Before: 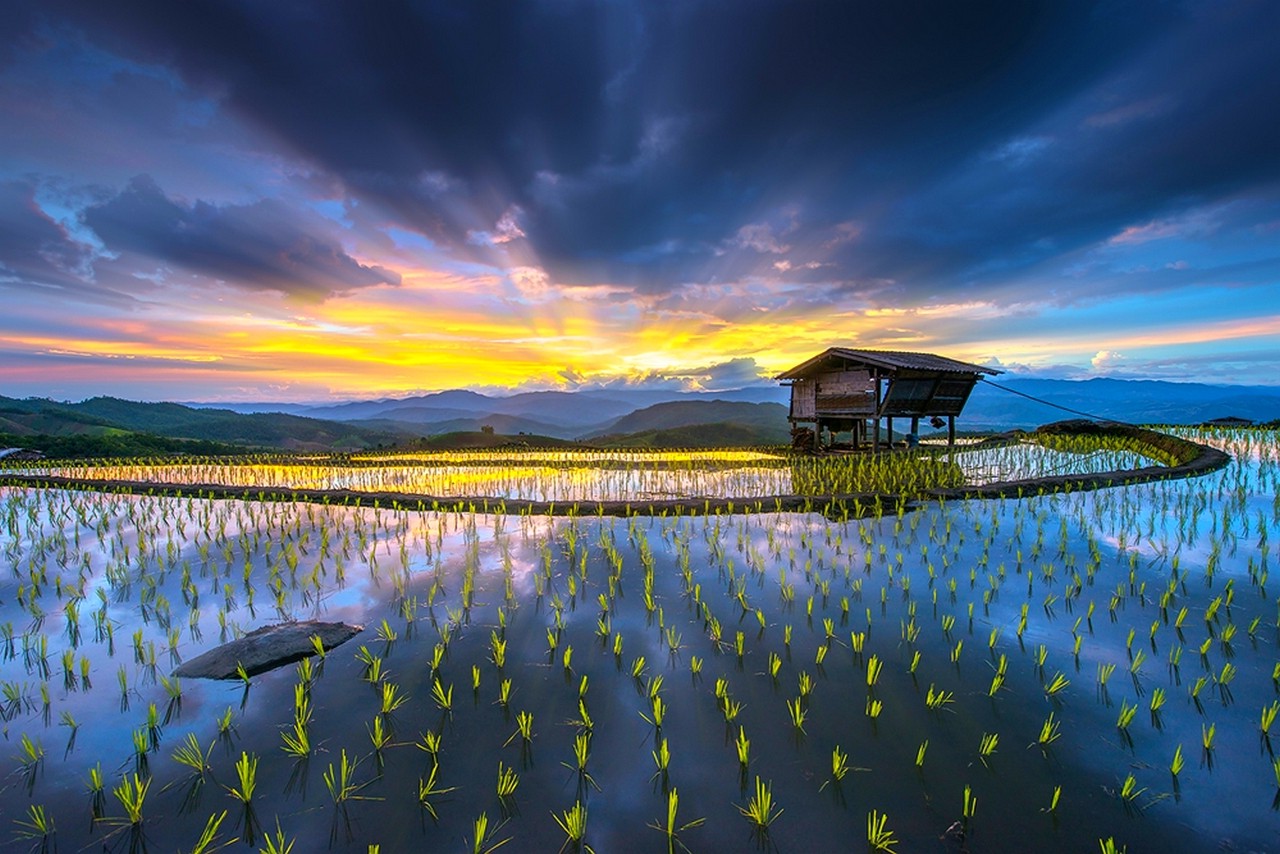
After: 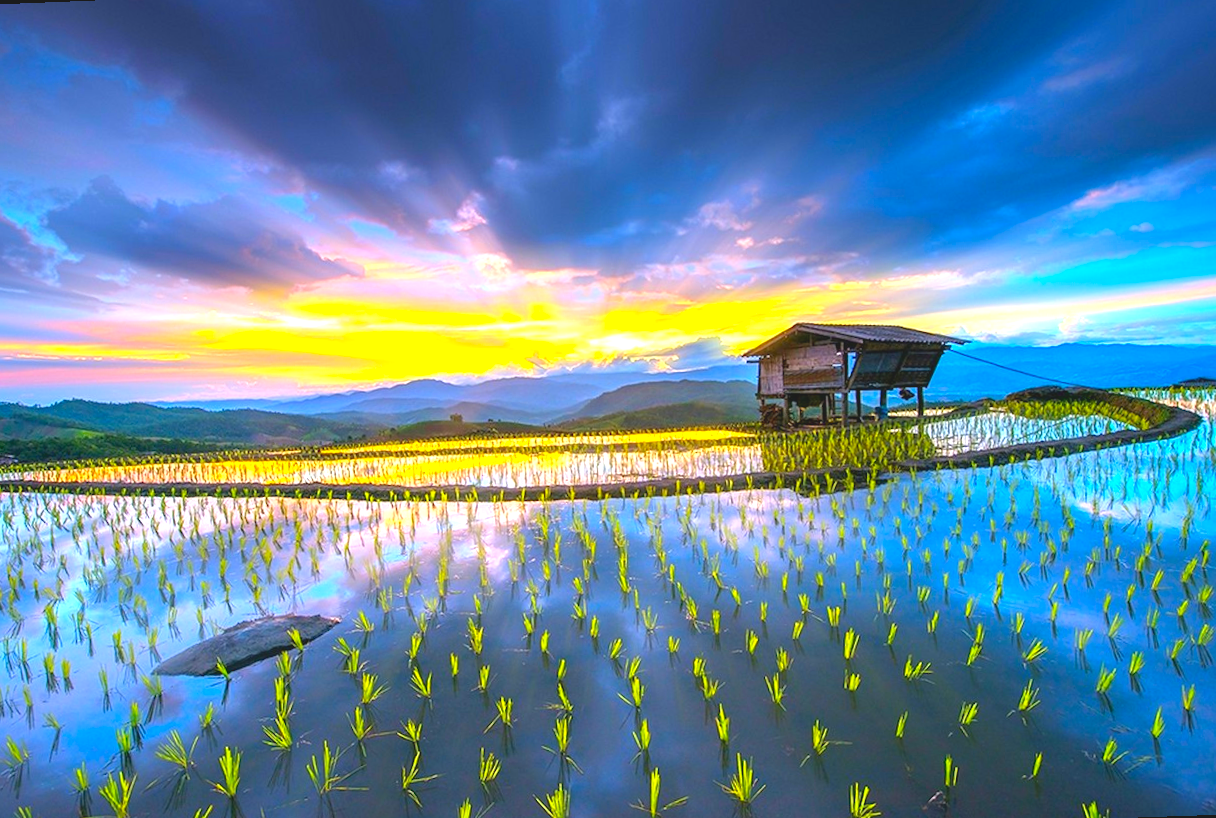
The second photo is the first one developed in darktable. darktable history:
contrast brightness saturation: contrast -0.19, saturation 0.19
exposure: black level correction 0, exposure 1.2 EV, compensate exposure bias true, compensate highlight preservation false
rotate and perspective: rotation -2.12°, lens shift (vertical) 0.009, lens shift (horizontal) -0.008, automatic cropping original format, crop left 0.036, crop right 0.964, crop top 0.05, crop bottom 0.959
